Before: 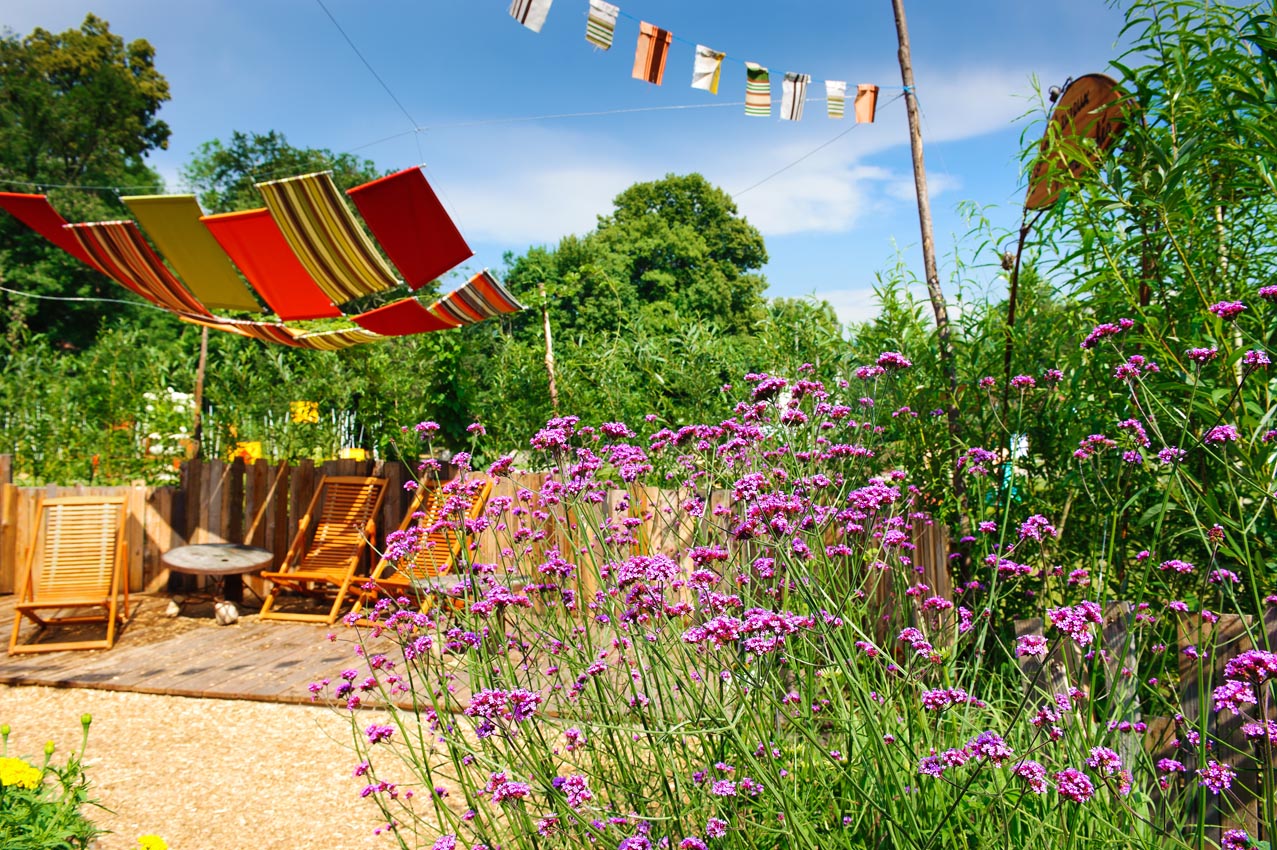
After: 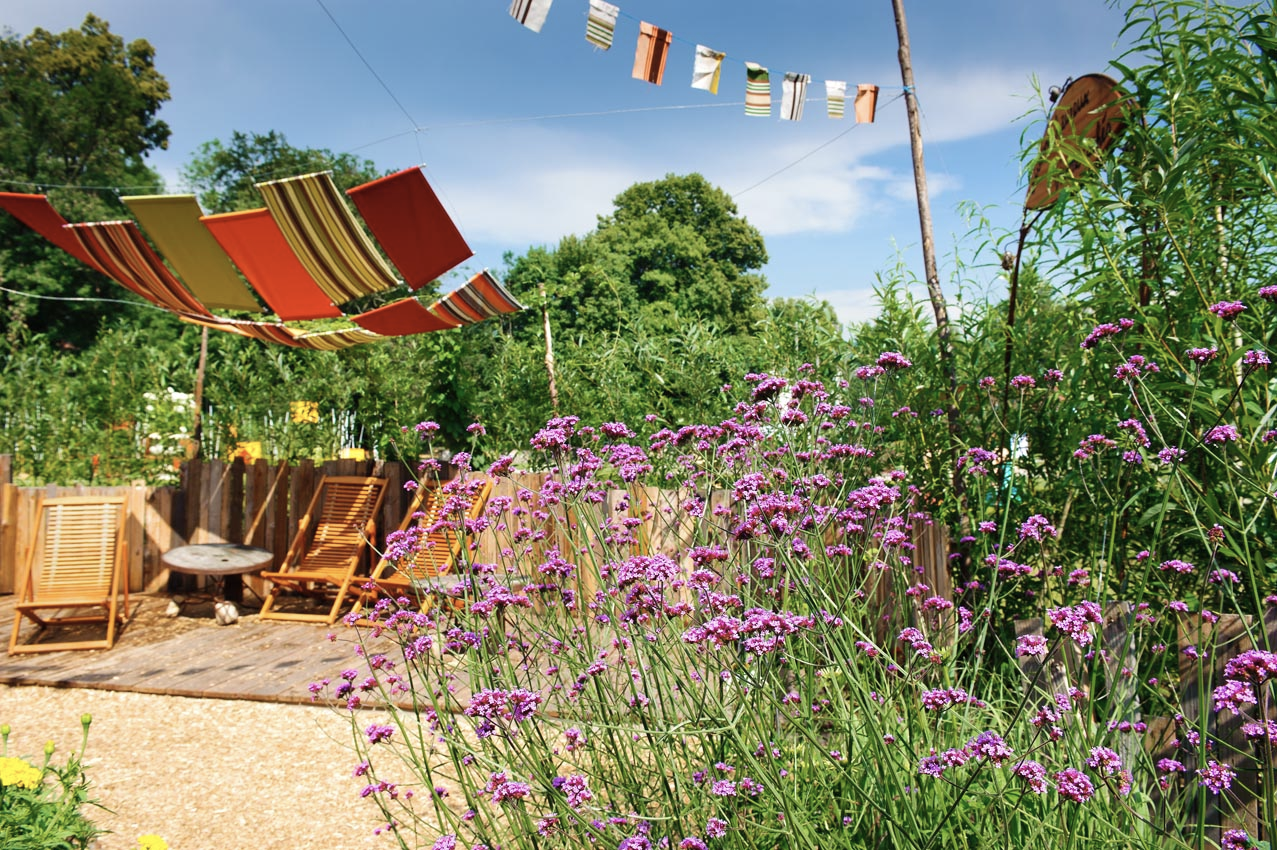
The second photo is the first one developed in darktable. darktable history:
color correction: highlights b* -0.042, saturation 0.773
